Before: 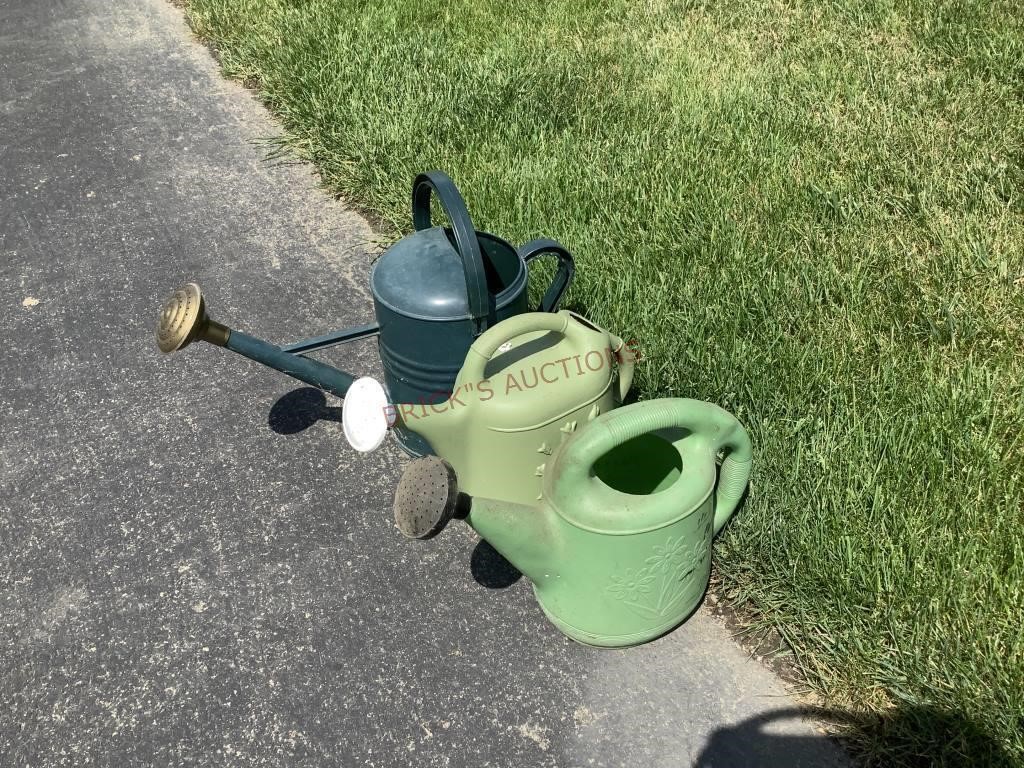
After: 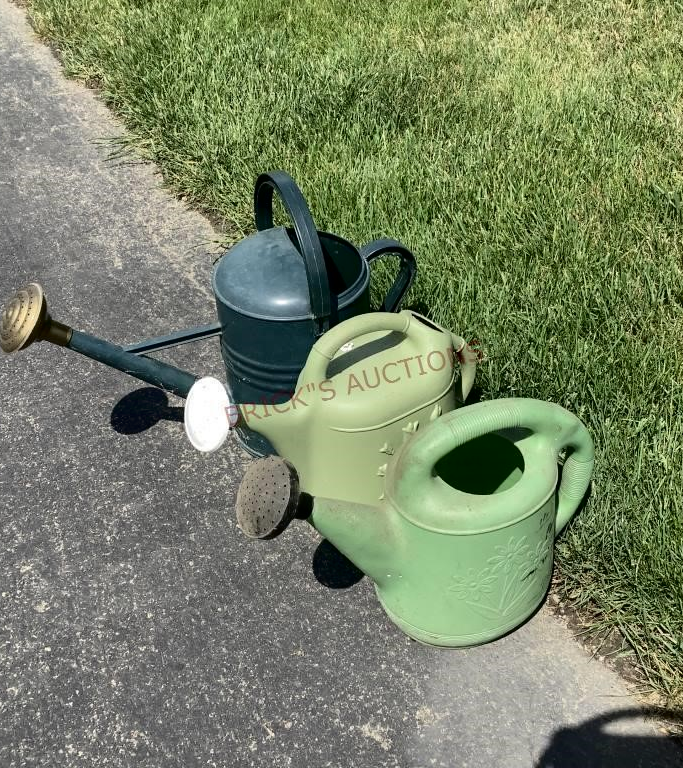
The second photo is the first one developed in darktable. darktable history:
fill light: exposure -2 EV, width 8.6
crop and rotate: left 15.446%, right 17.836%
